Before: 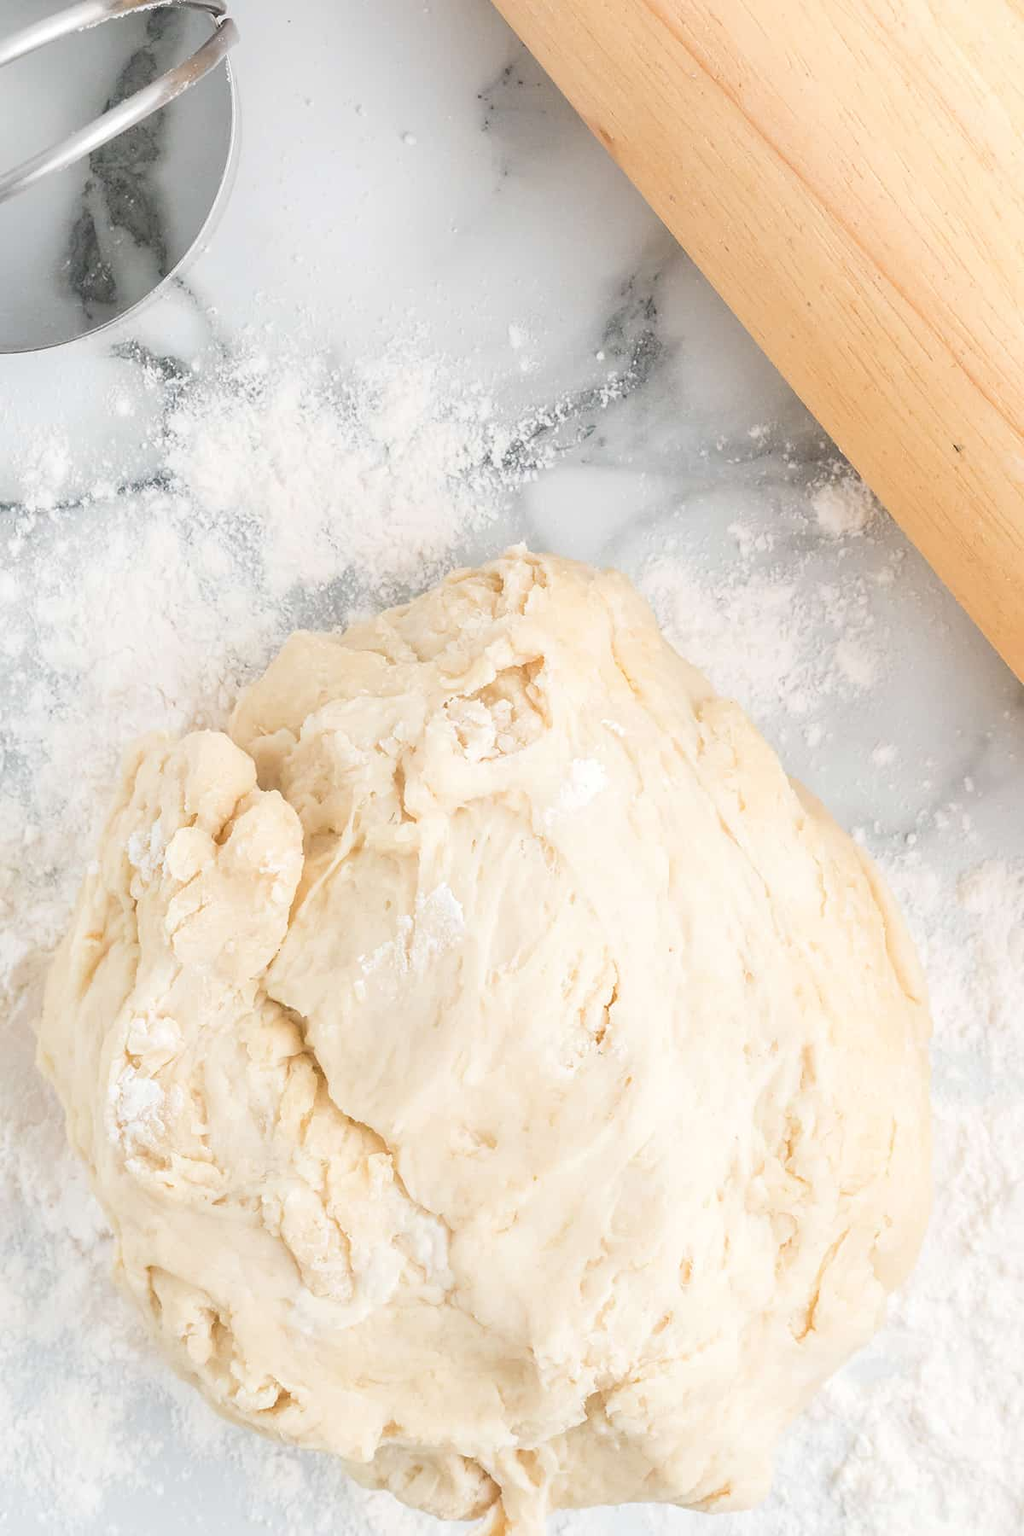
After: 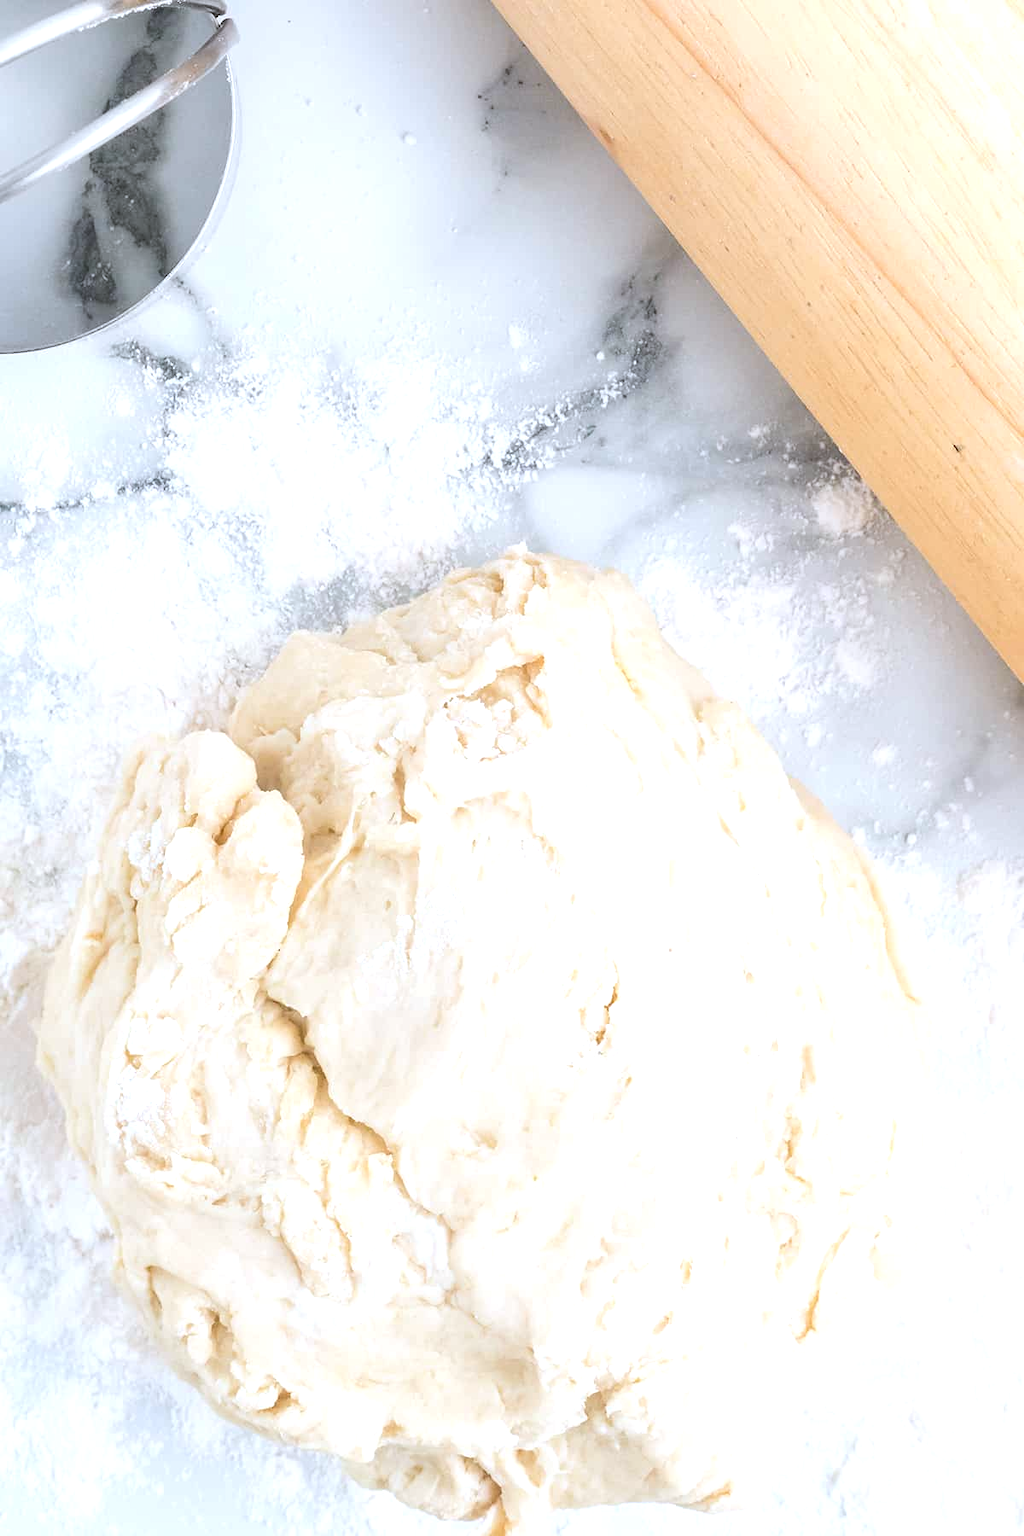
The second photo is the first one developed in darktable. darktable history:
white balance: red 0.954, blue 1.079
tone equalizer: -8 EV -0.417 EV, -7 EV -0.389 EV, -6 EV -0.333 EV, -5 EV -0.222 EV, -3 EV 0.222 EV, -2 EV 0.333 EV, -1 EV 0.389 EV, +0 EV 0.417 EV, edges refinement/feathering 500, mask exposure compensation -1.57 EV, preserve details no
